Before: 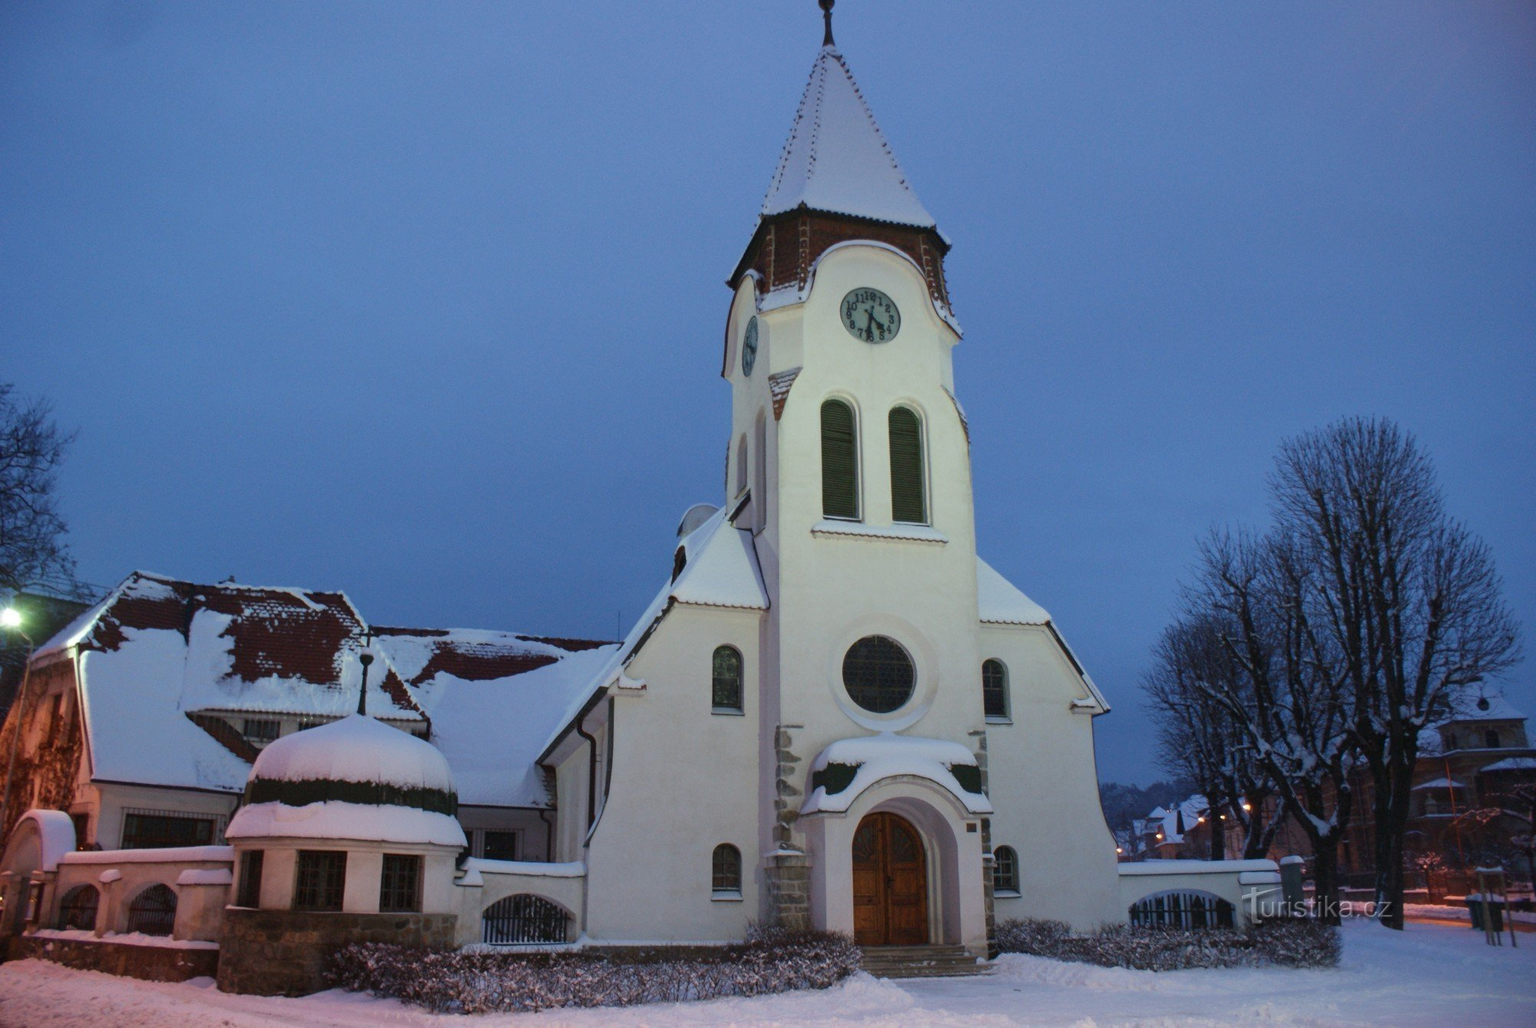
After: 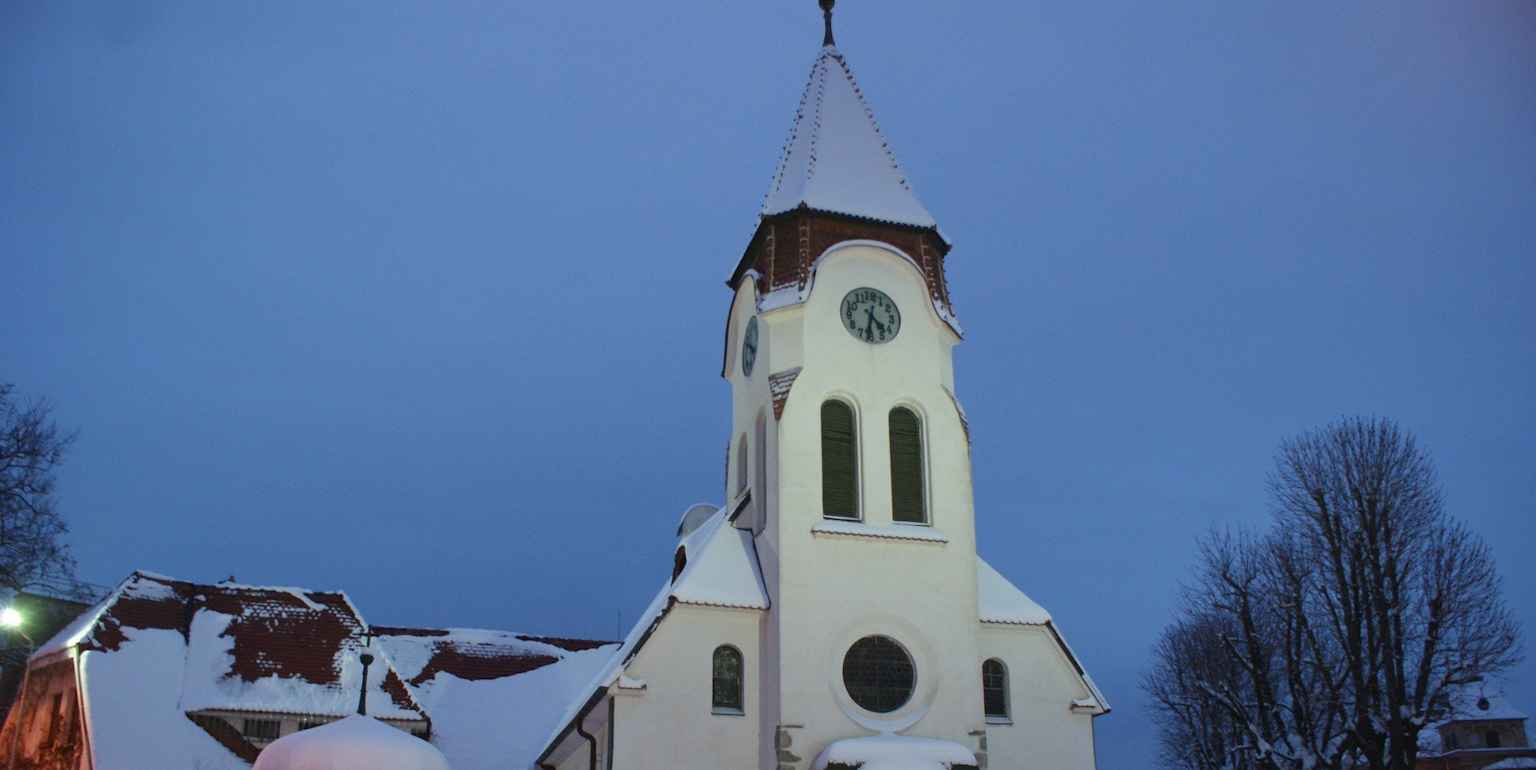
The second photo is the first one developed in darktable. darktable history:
crop: bottom 24.985%
